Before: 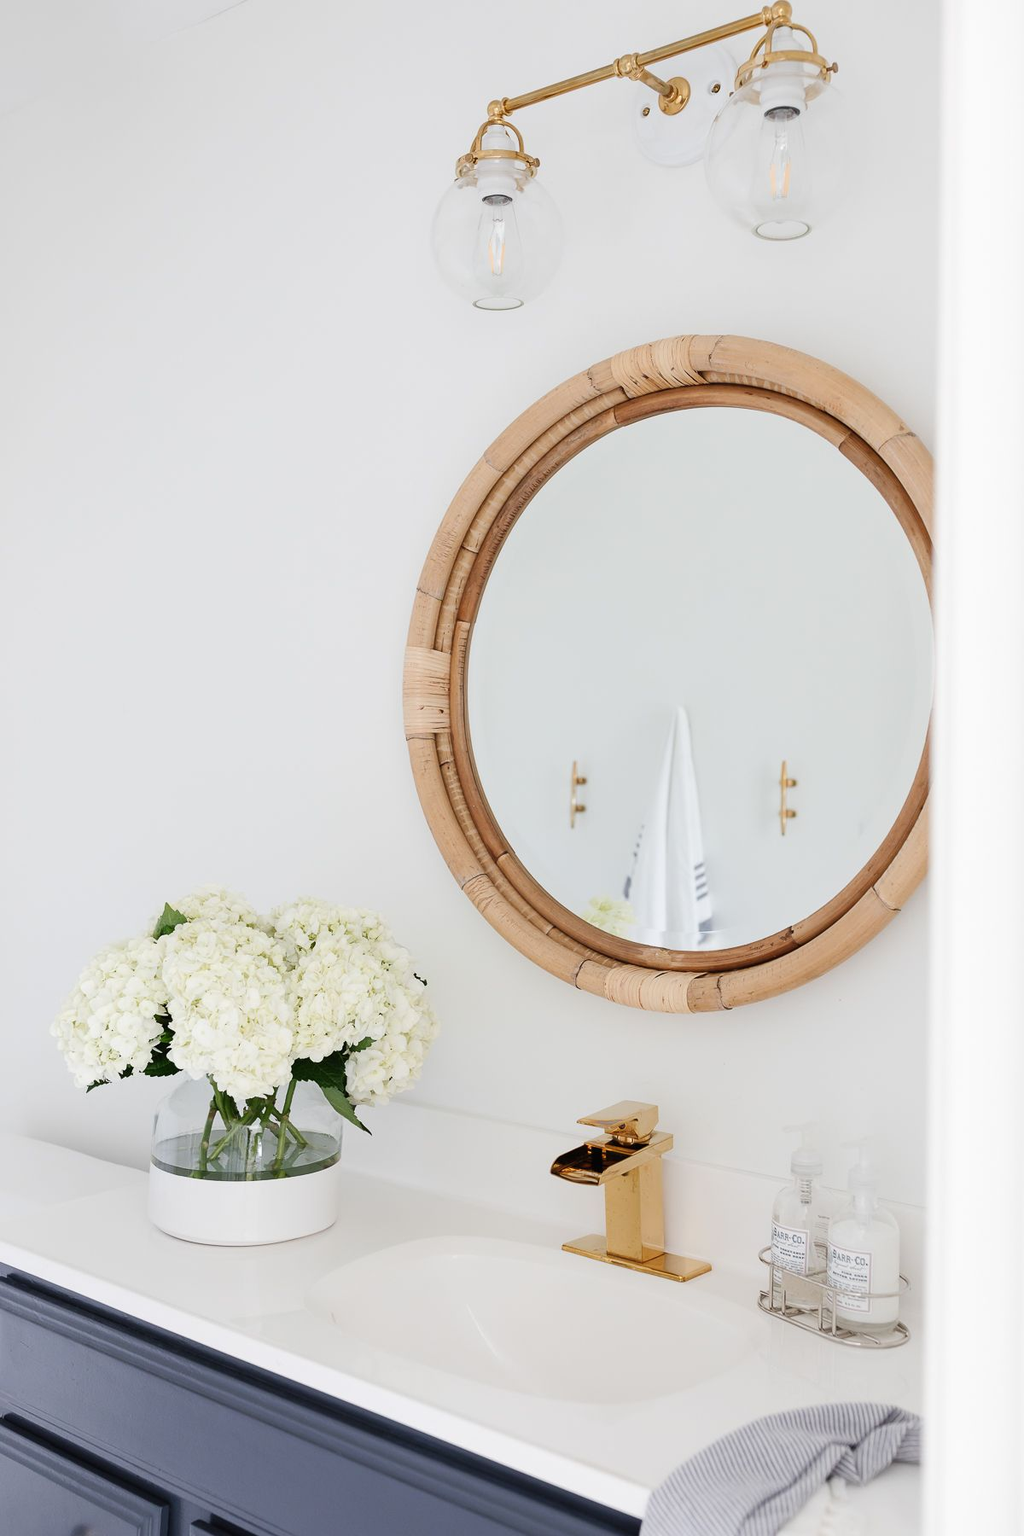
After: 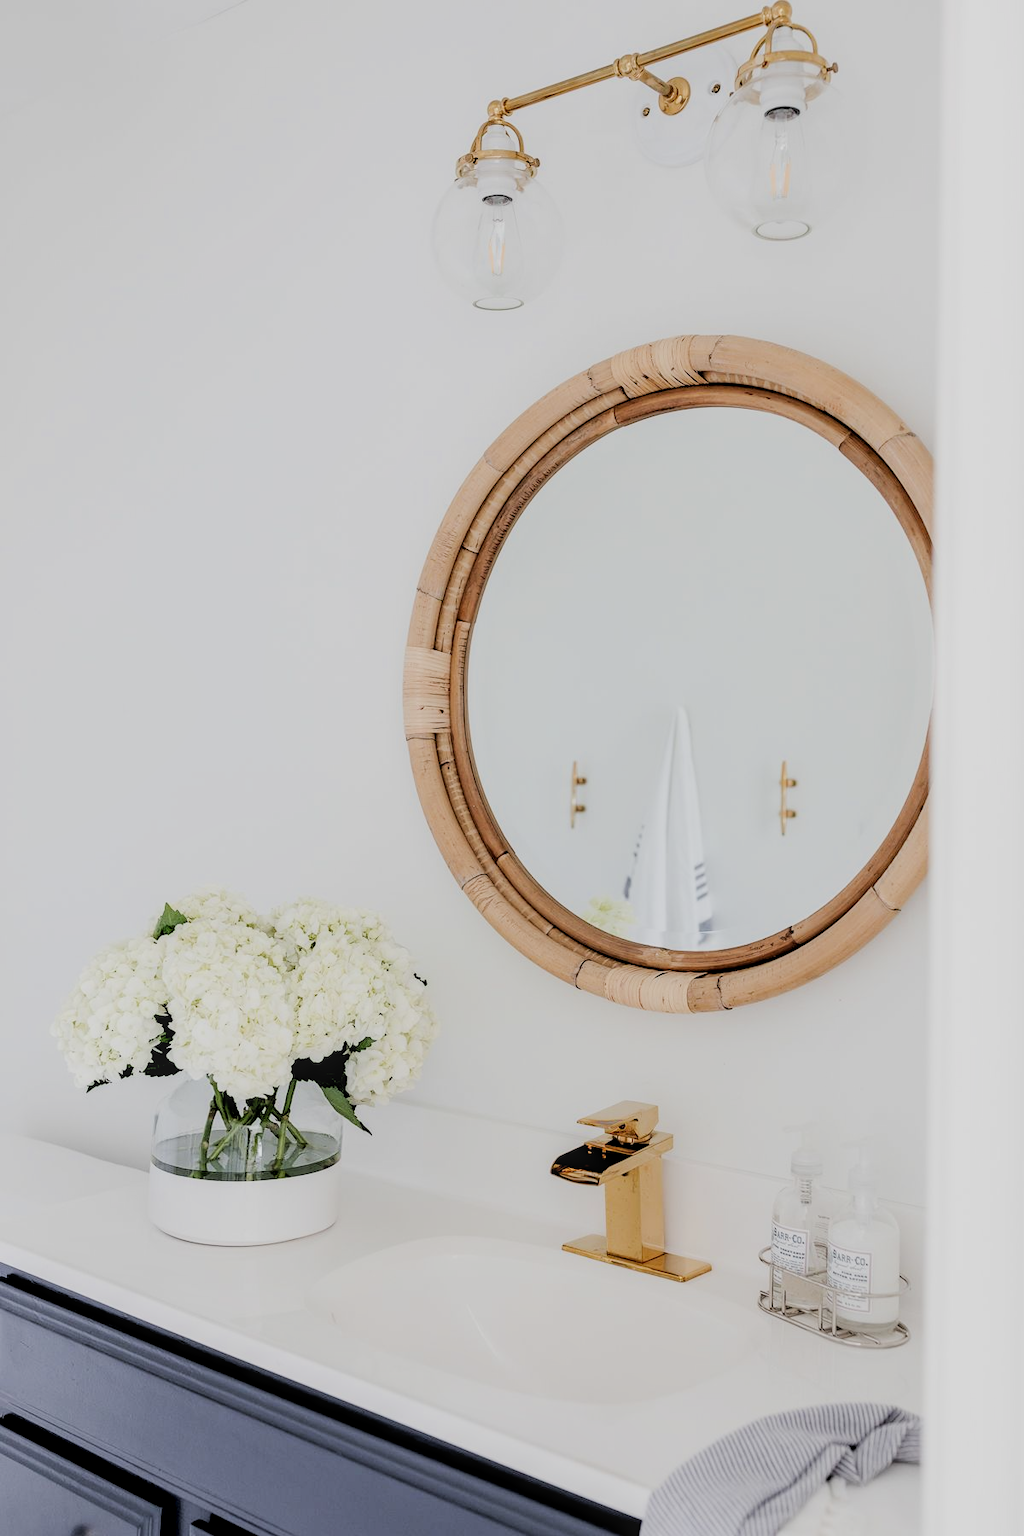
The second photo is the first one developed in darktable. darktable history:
filmic rgb: black relative exposure -2.78 EV, white relative exposure 4.56 EV, hardness 1.75, contrast 1.24
local contrast: on, module defaults
